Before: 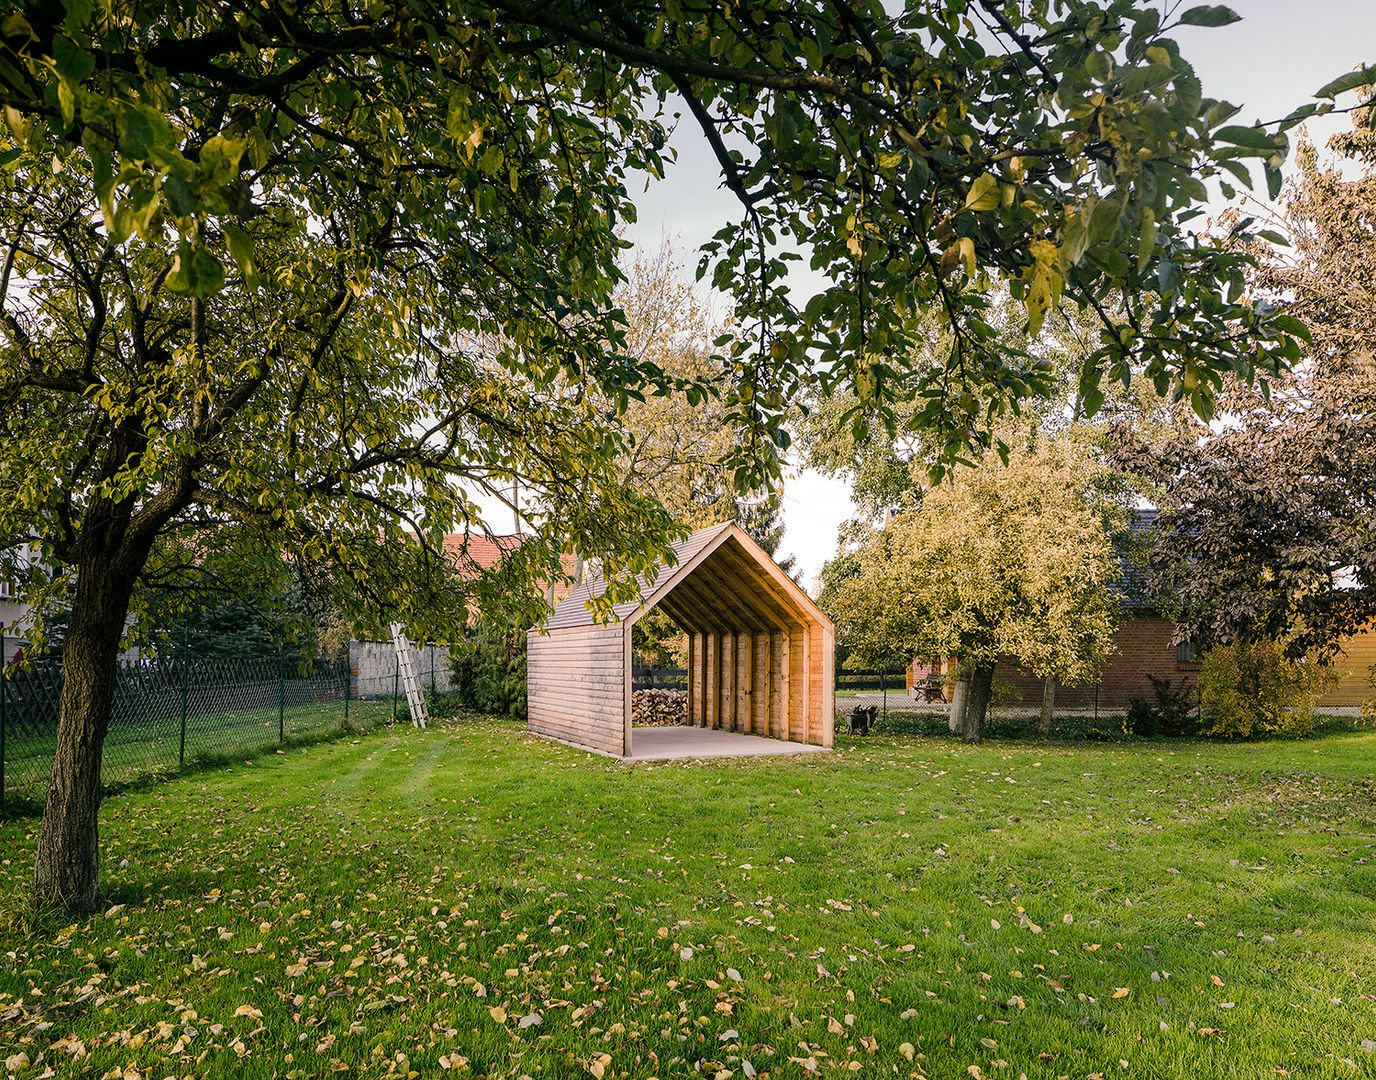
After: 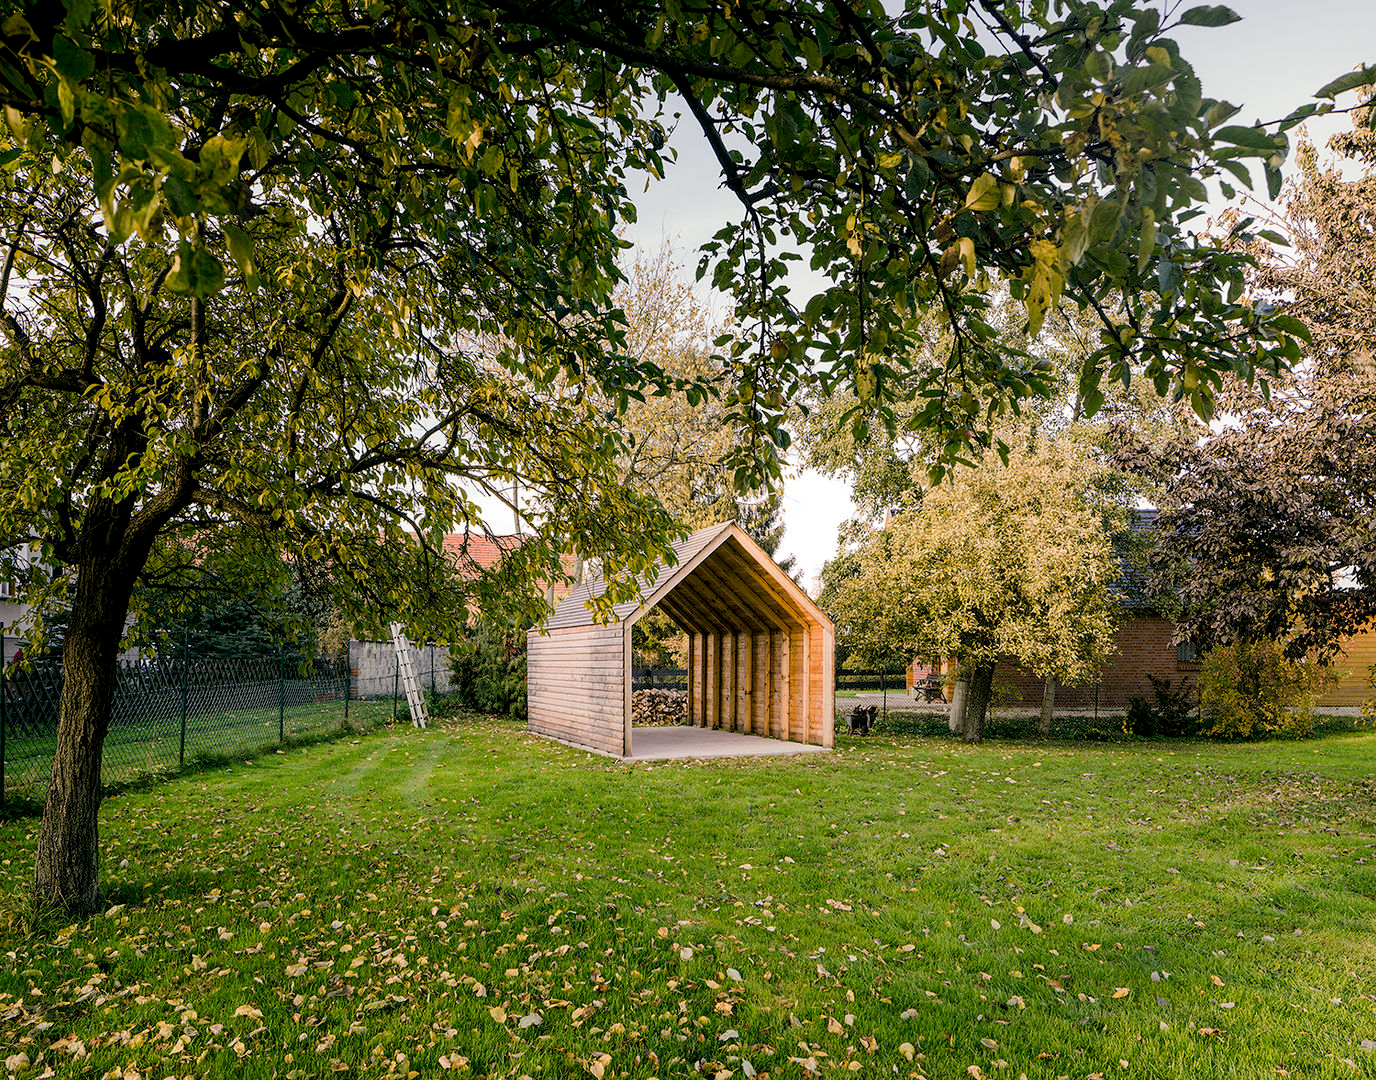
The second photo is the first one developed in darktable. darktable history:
exposure: black level correction 0.004, exposure 0.017 EV, compensate exposure bias true, compensate highlight preservation false
